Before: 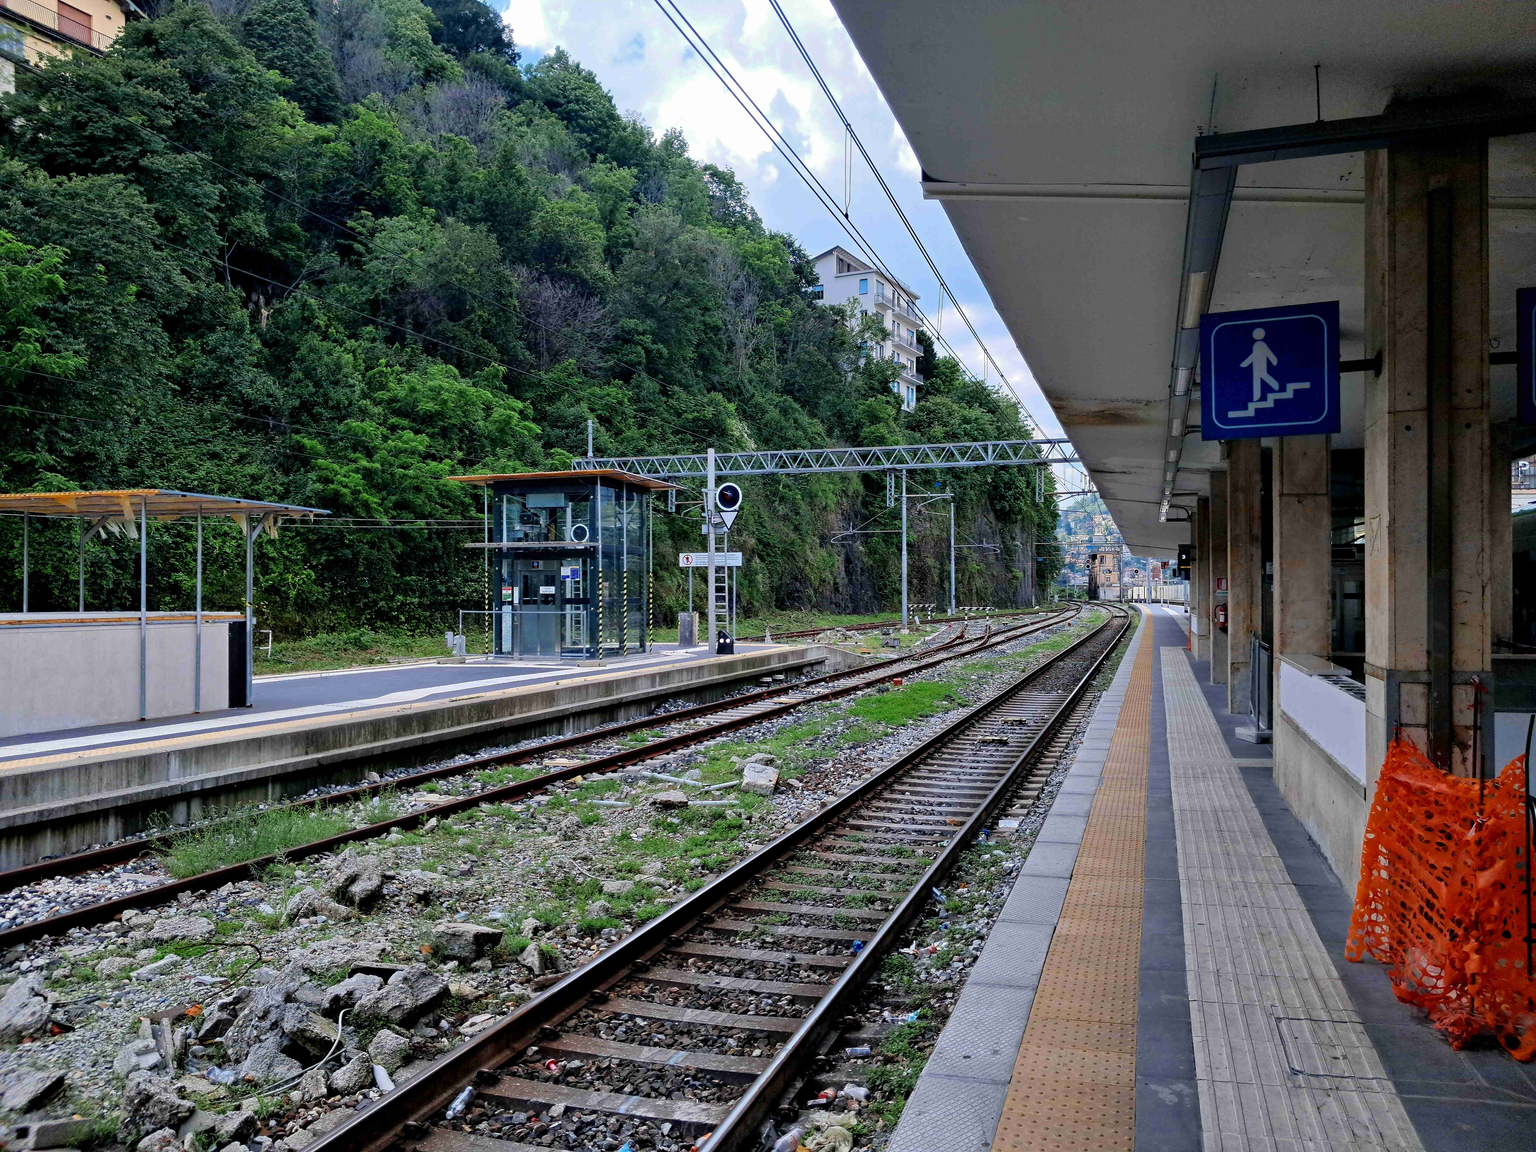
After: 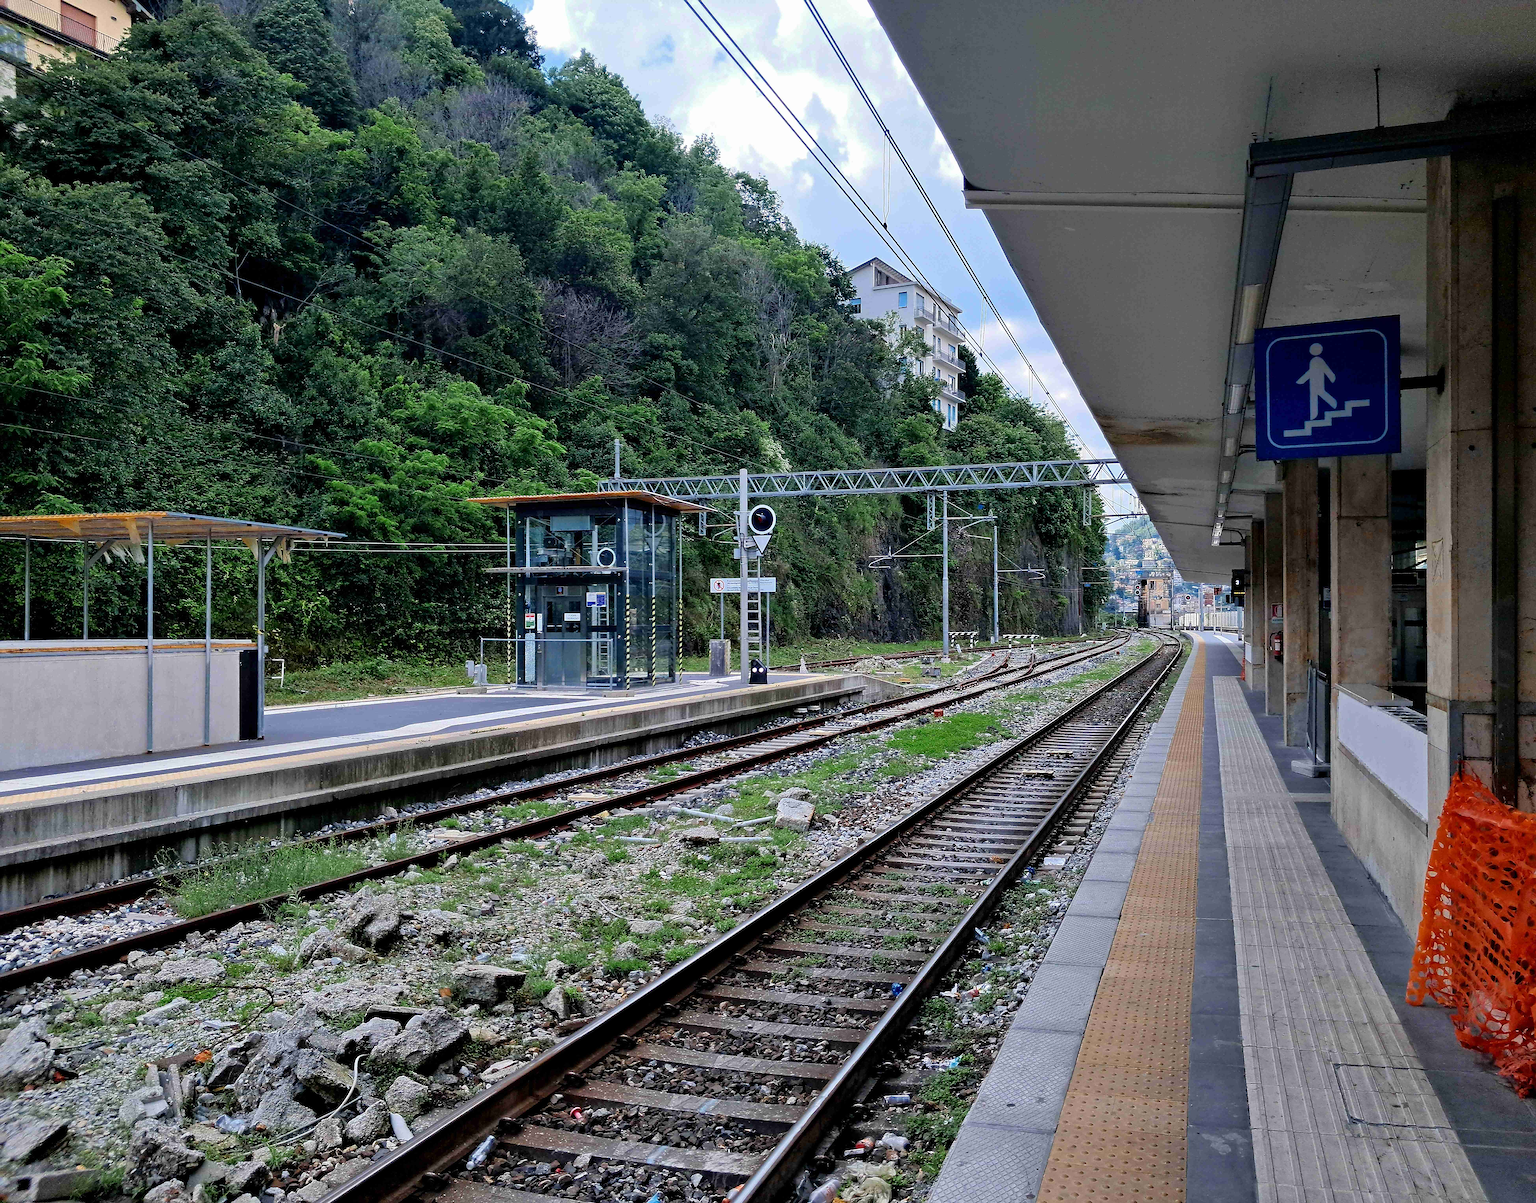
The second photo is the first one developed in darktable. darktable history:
sharpen: on, module defaults
crop: right 4.2%, bottom 0.045%
